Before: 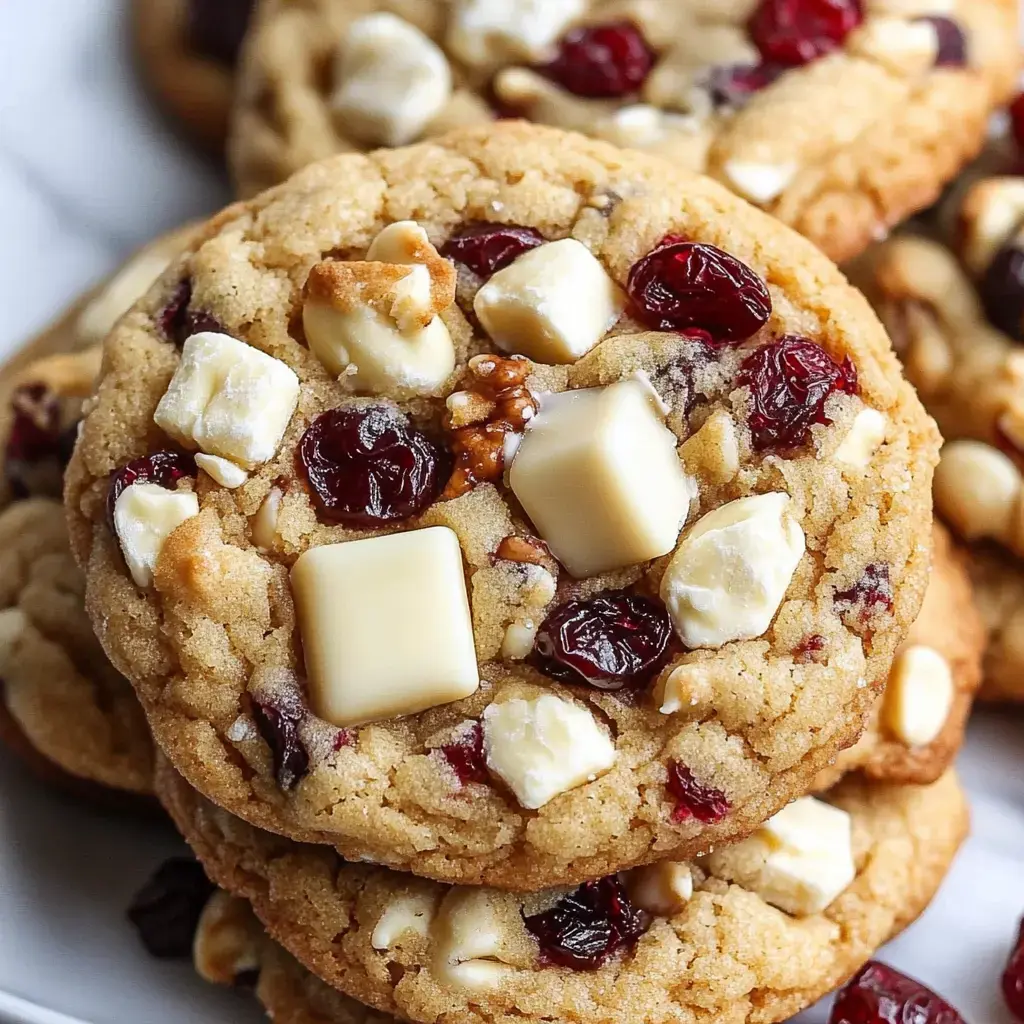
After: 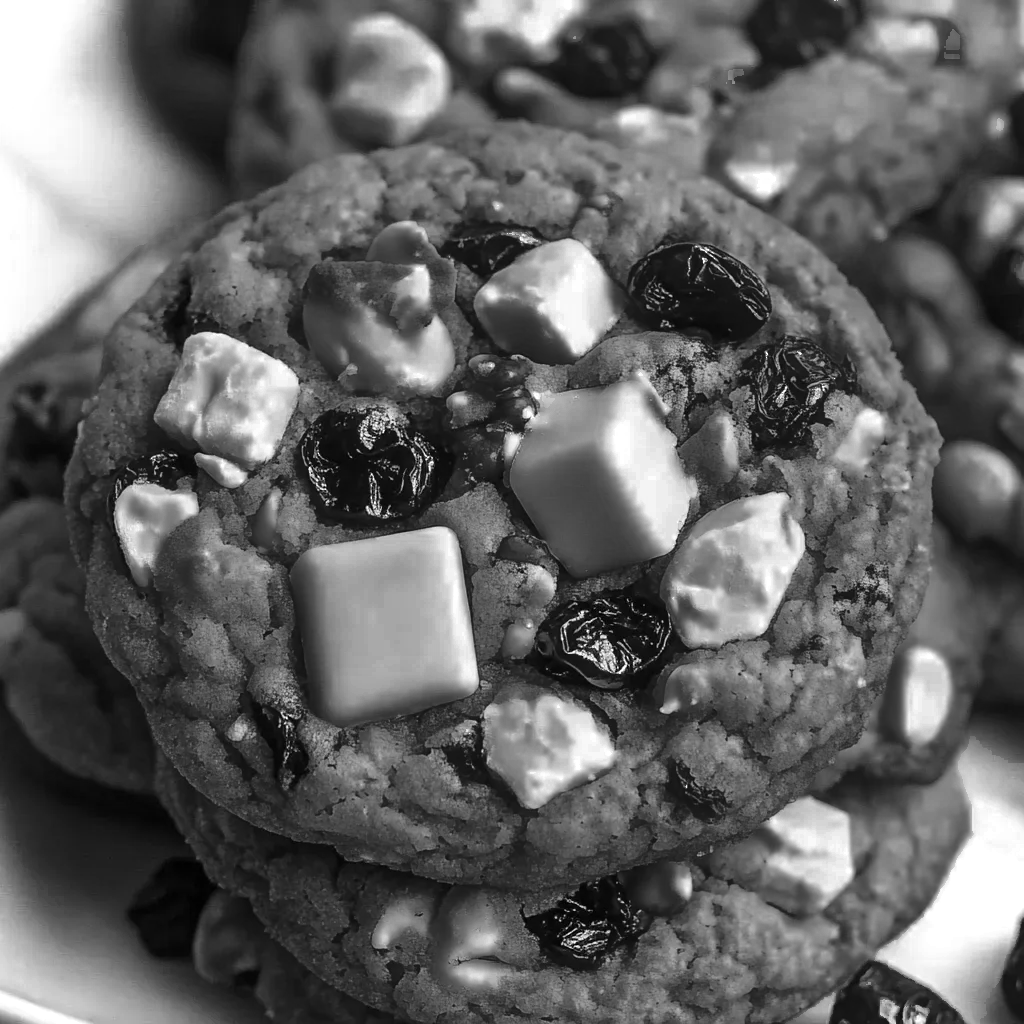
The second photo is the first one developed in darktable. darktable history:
color zones: curves: ch0 [(0.287, 0.048) (0.493, 0.484) (0.737, 0.816)]; ch1 [(0, 0) (0.143, 0) (0.286, 0) (0.429, 0) (0.571, 0) (0.714, 0) (0.857, 0)]
